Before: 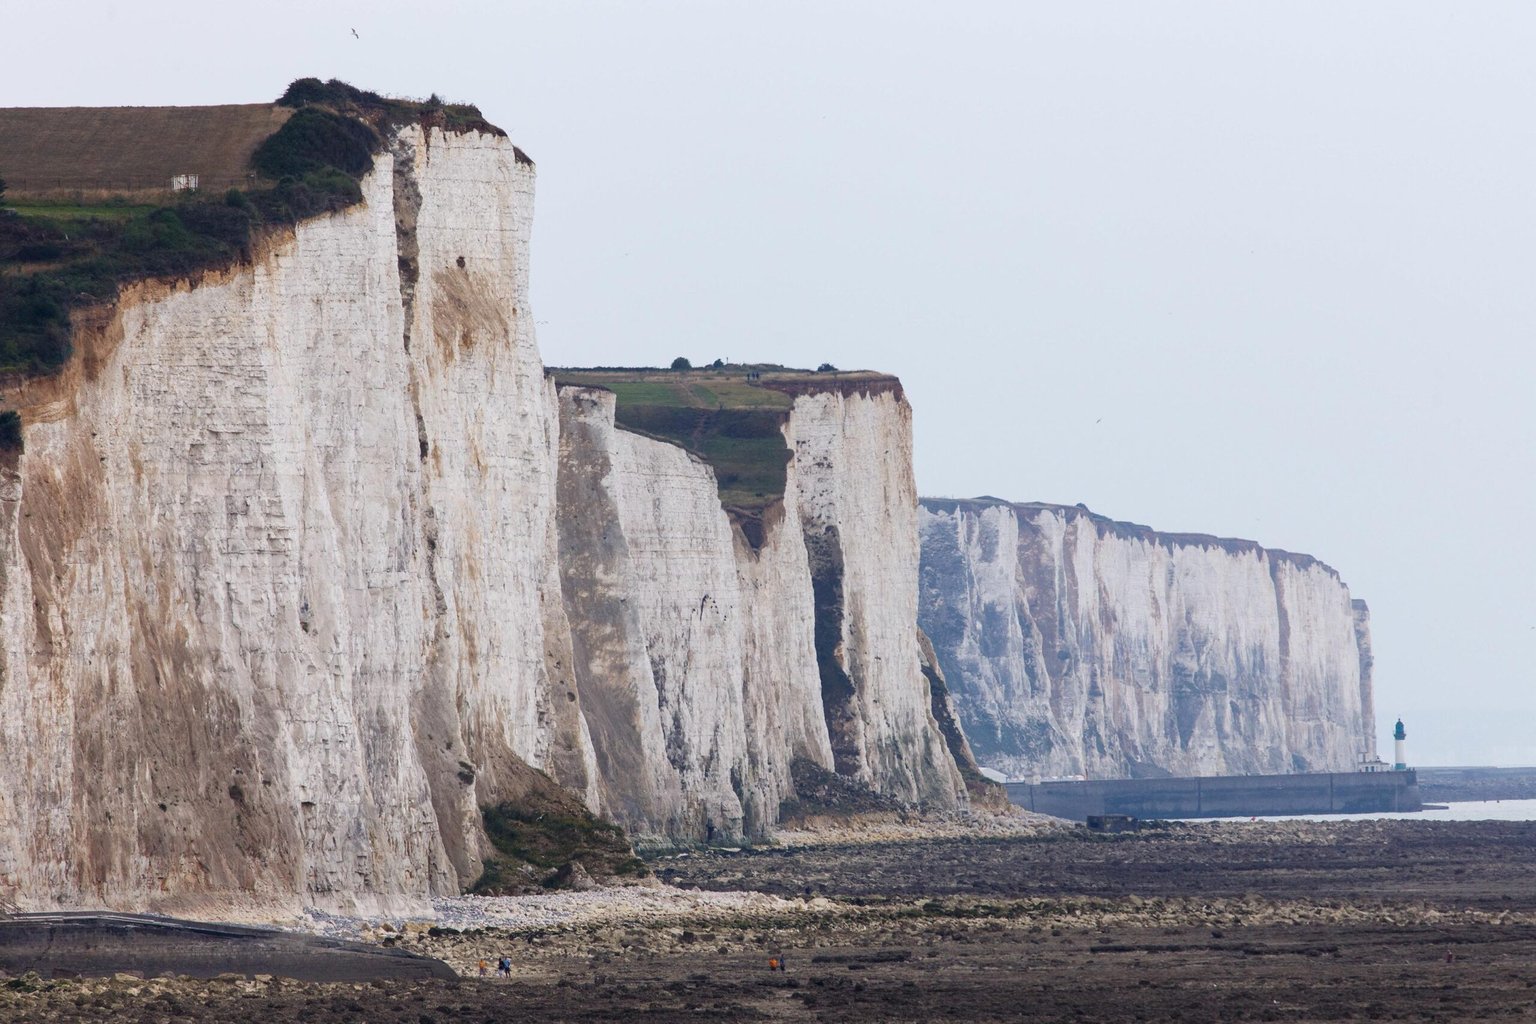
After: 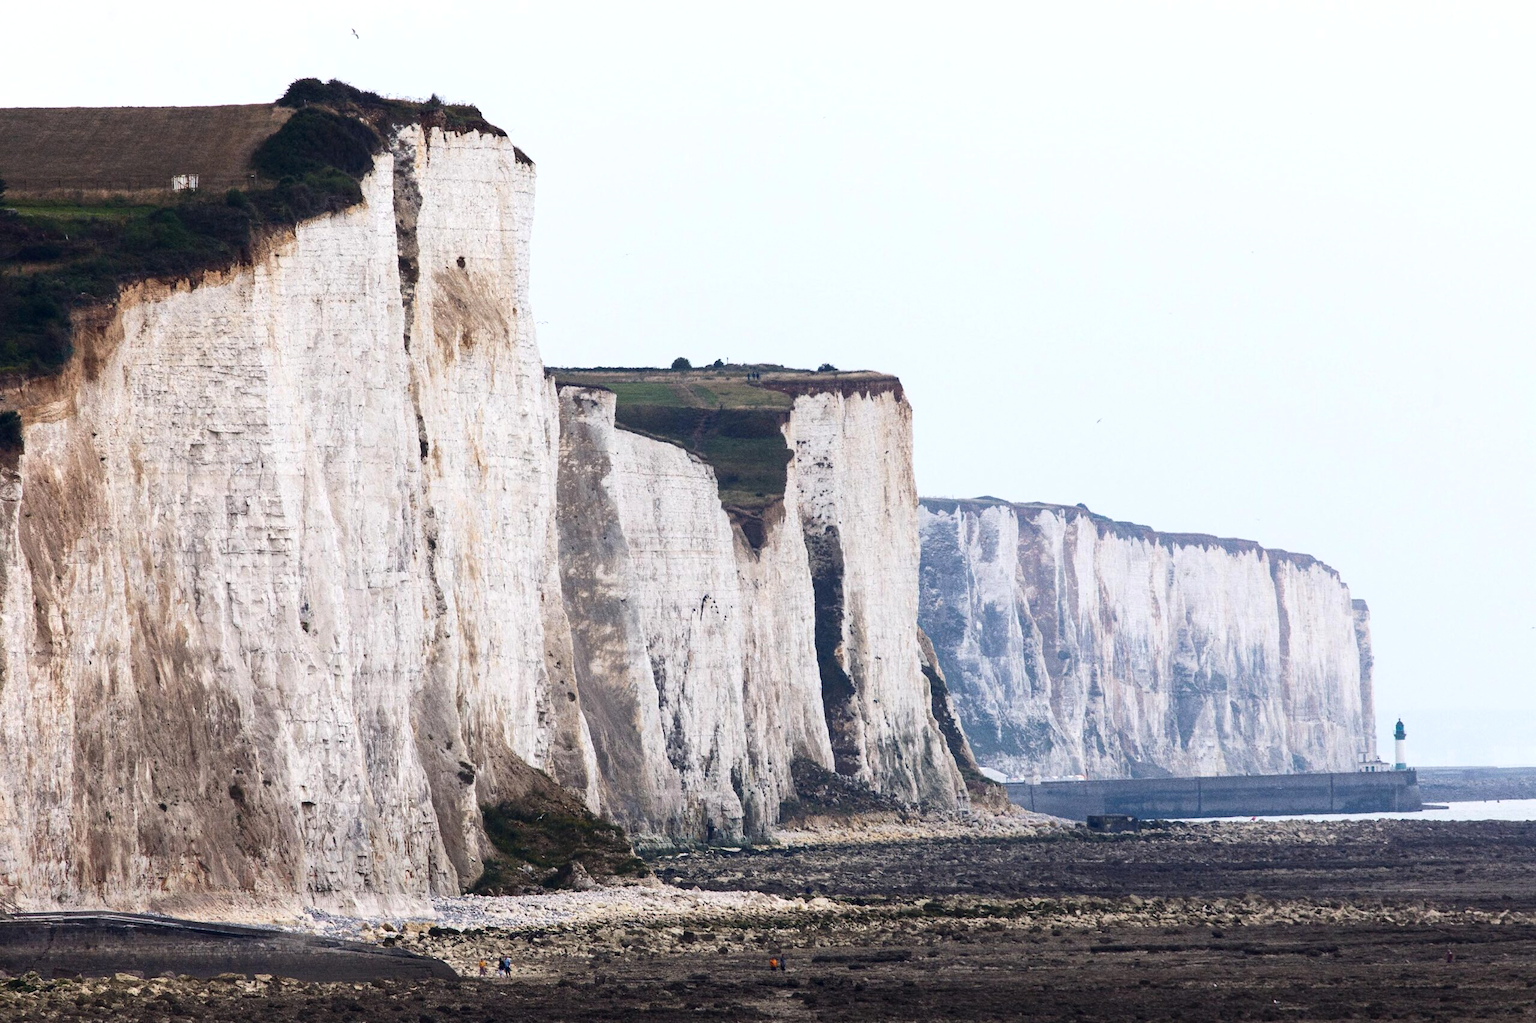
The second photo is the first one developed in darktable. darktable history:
grain: coarseness 0.09 ISO
tone equalizer: -8 EV -0.417 EV, -7 EV -0.389 EV, -6 EV -0.333 EV, -5 EV -0.222 EV, -3 EV 0.222 EV, -2 EV 0.333 EV, -1 EV 0.389 EV, +0 EV 0.417 EV, edges refinement/feathering 500, mask exposure compensation -1.57 EV, preserve details no
contrast brightness saturation: contrast 0.14
exposure: black level correction 0.001, compensate highlight preservation false
